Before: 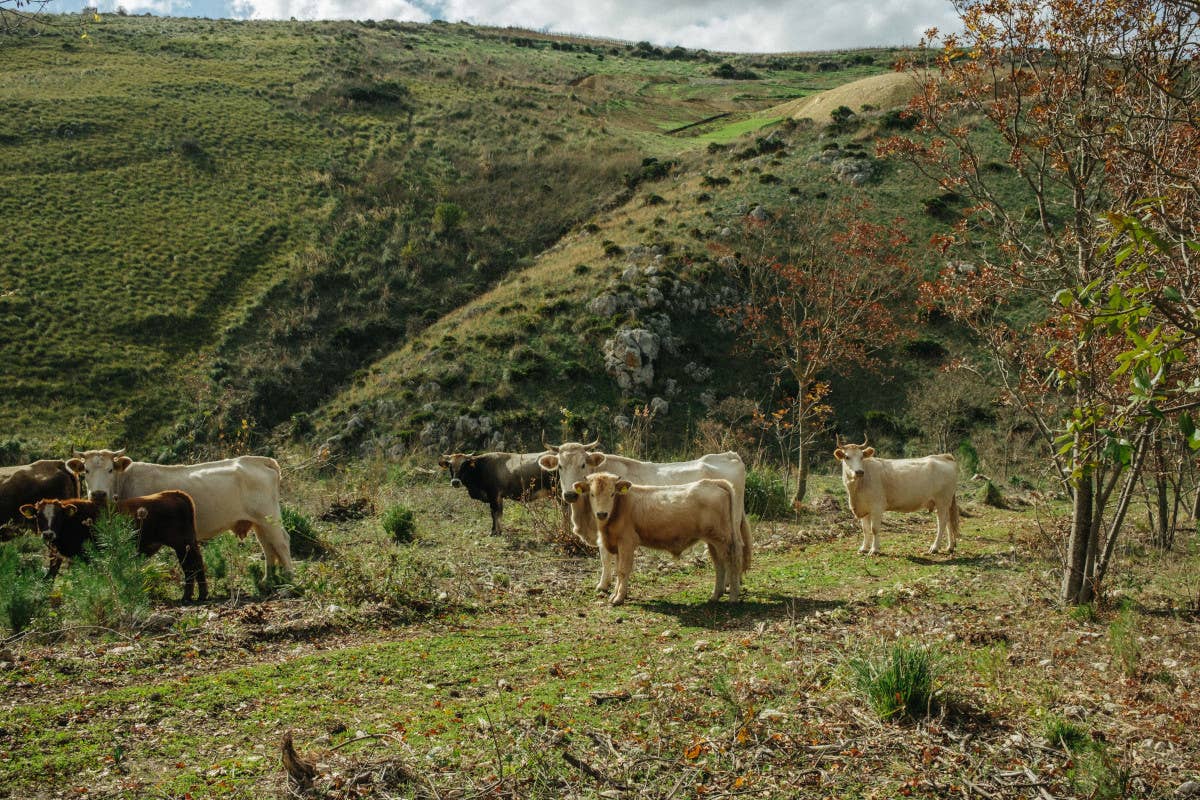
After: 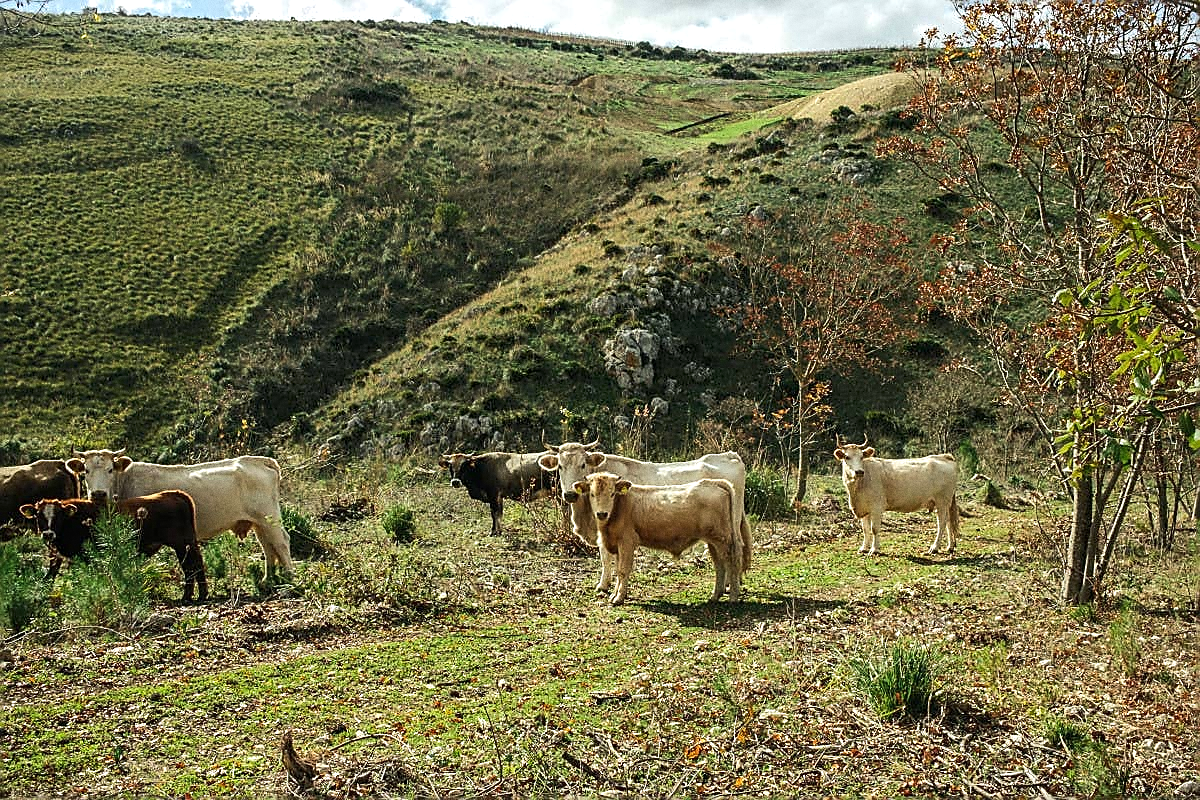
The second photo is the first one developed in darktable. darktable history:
sharpen: radius 1.4, amount 1.25, threshold 0.7
exposure: black level correction 0.001, exposure 0.5 EV, compensate exposure bias true, compensate highlight preservation false
tone curve: curves: ch0 [(0, 0) (0.339, 0.306) (0.687, 0.706) (1, 1)], color space Lab, linked channels, preserve colors none
grain: coarseness 0.47 ISO
